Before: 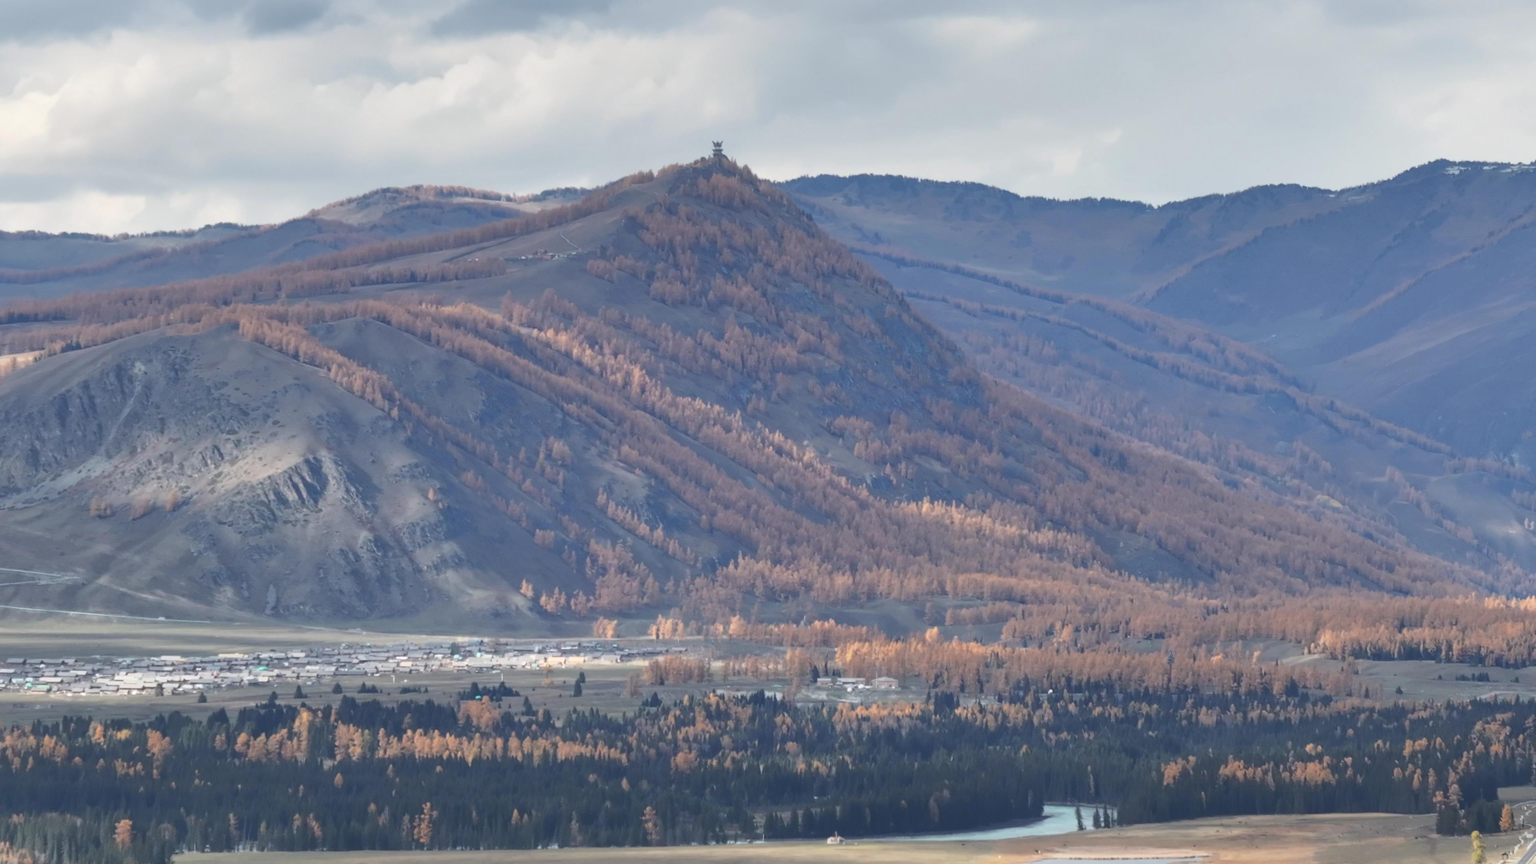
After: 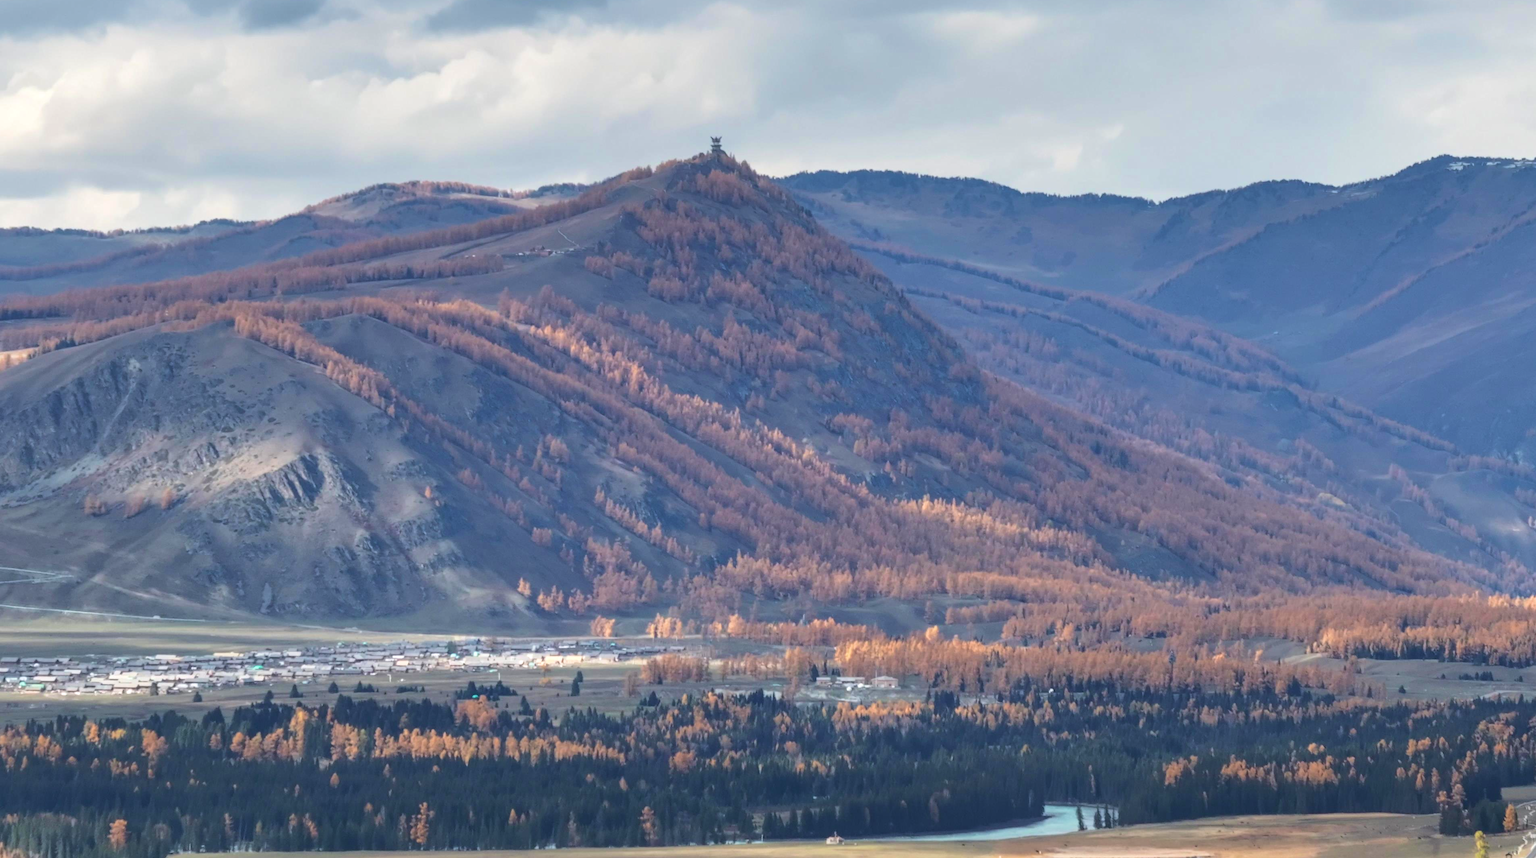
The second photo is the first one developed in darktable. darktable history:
crop: left 0.423%, top 0.68%, right 0.218%, bottom 0.602%
local contrast: on, module defaults
velvia: strength 40.37%
